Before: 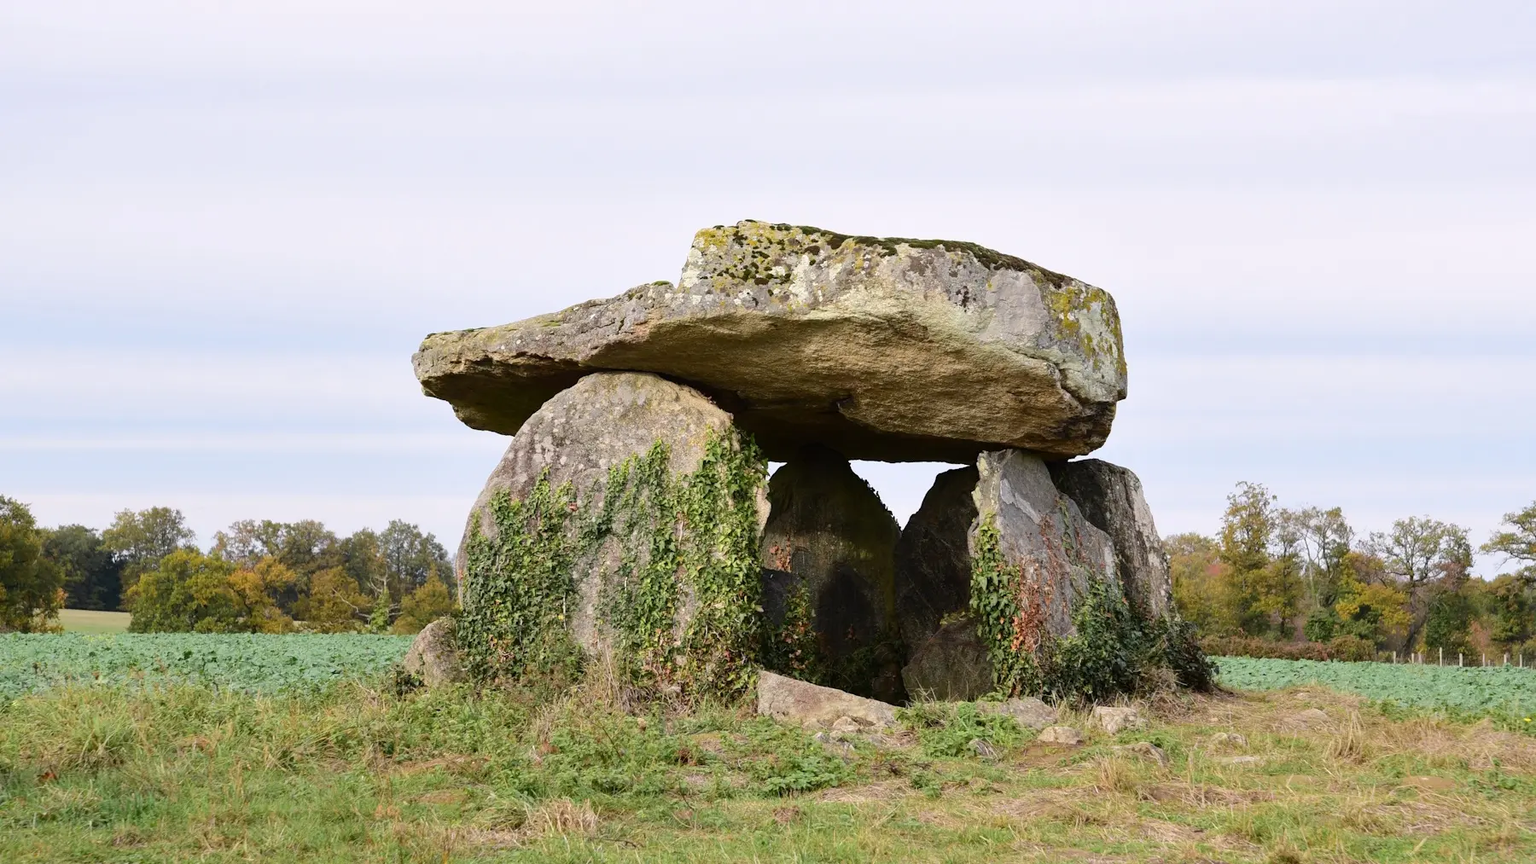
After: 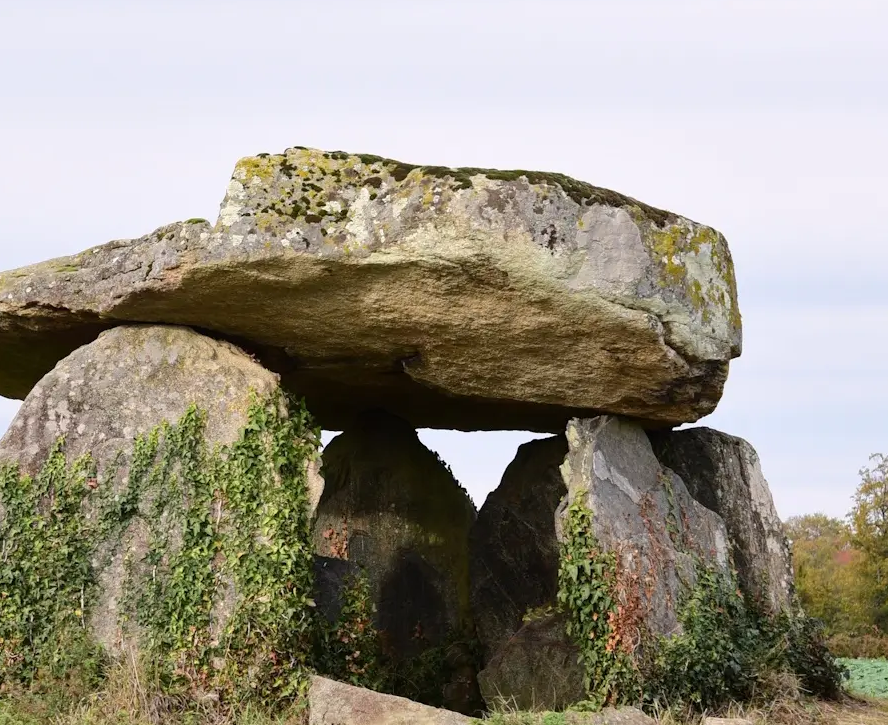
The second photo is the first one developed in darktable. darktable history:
crop: left 32.195%, top 10.961%, right 18.45%, bottom 17.392%
